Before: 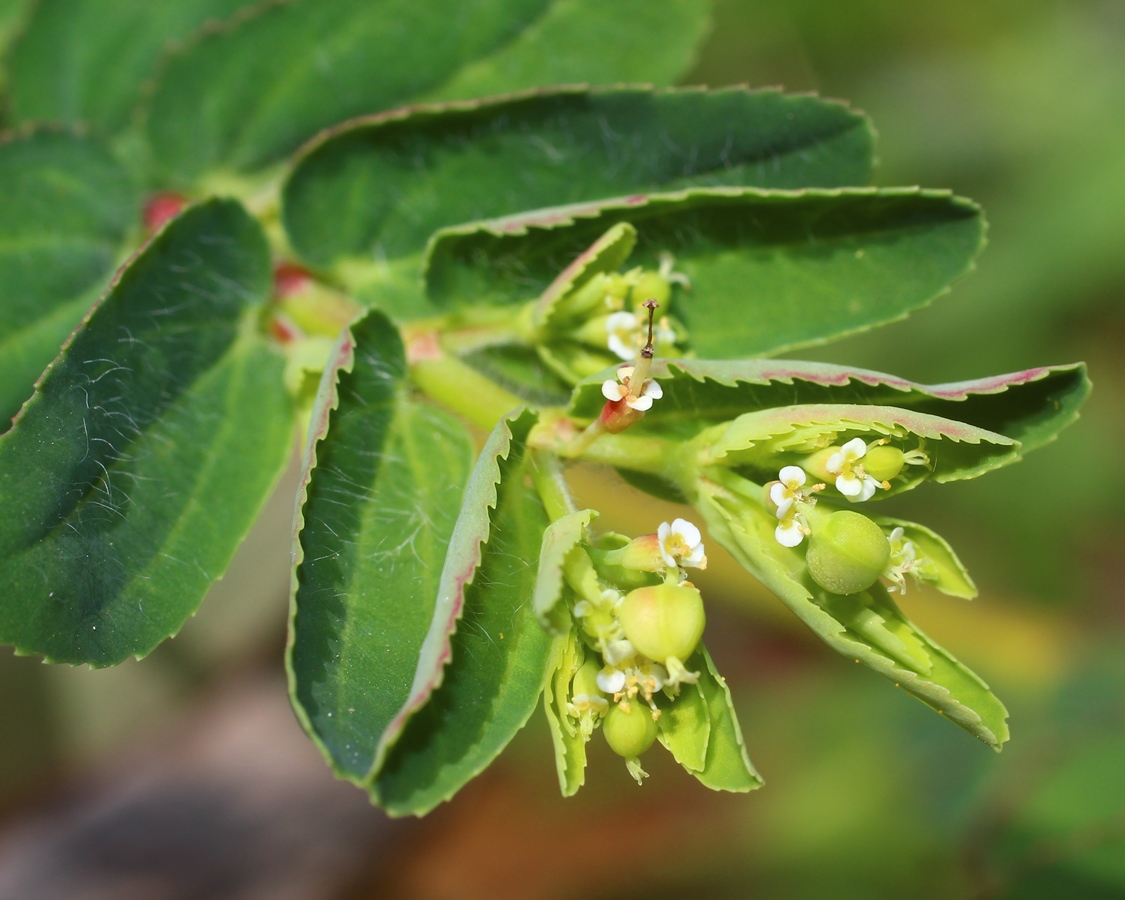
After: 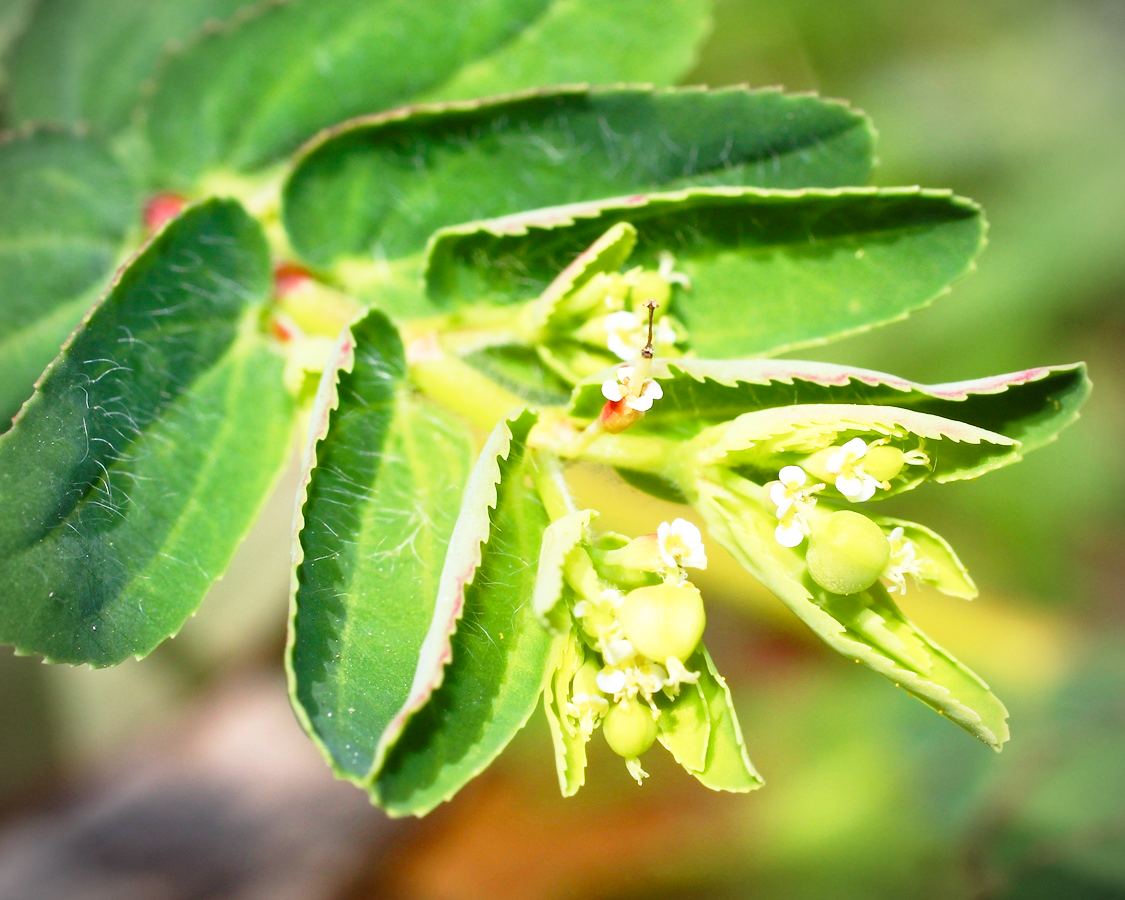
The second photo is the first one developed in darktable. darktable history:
base curve: curves: ch0 [(0, 0) (0.012, 0.01) (0.073, 0.168) (0.31, 0.711) (0.645, 0.957) (1, 1)], preserve colors none
vignetting: on, module defaults
